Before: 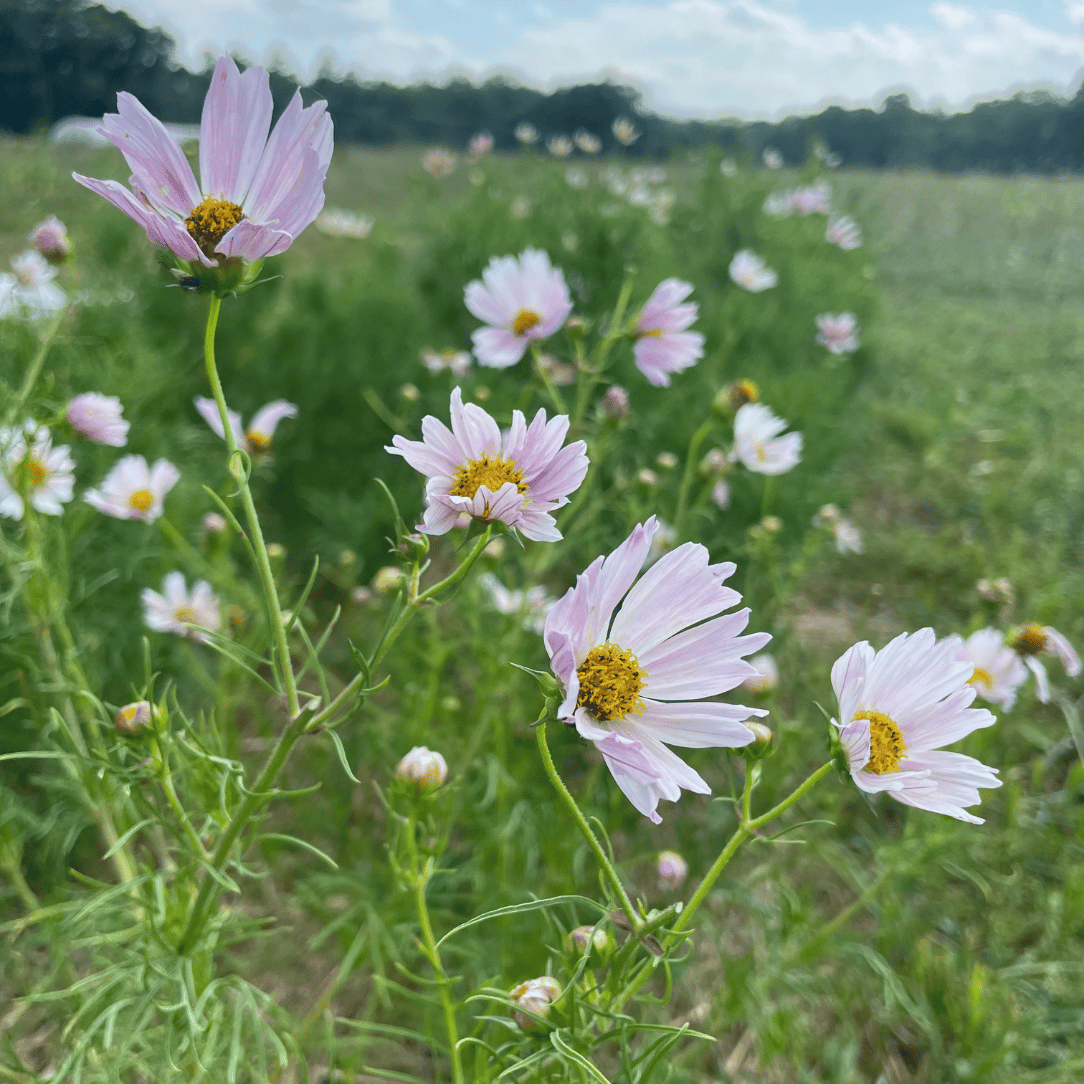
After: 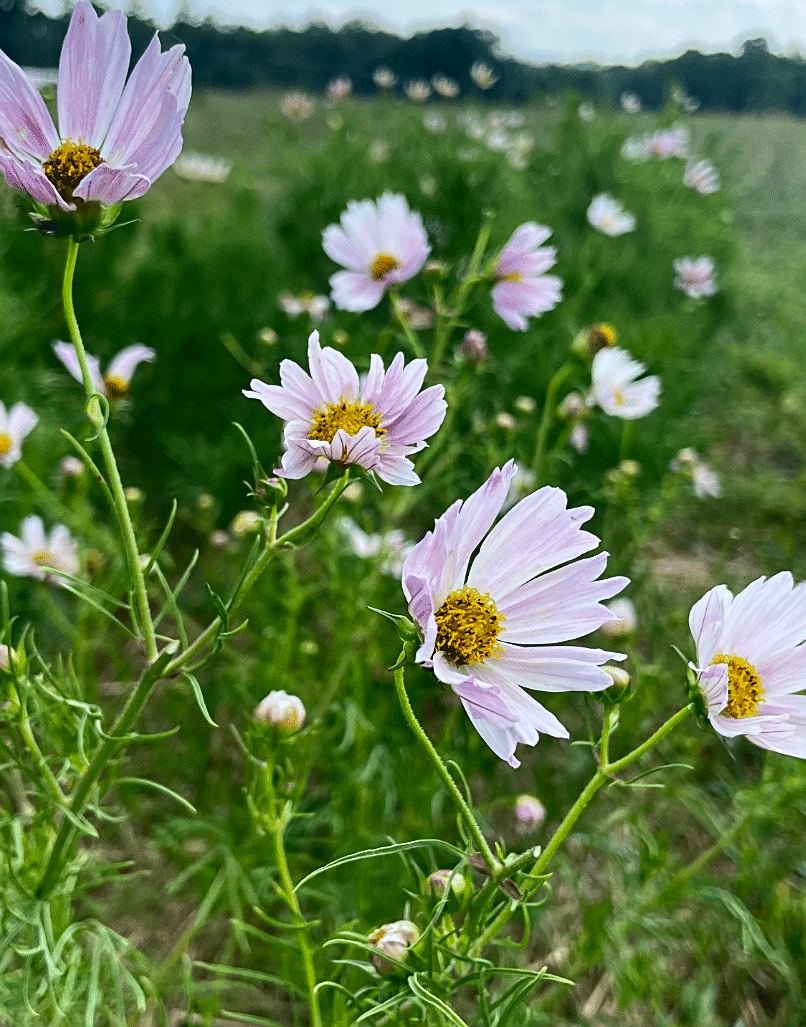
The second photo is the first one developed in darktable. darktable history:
contrast brightness saturation: contrast 0.206, brightness -0.1, saturation 0.208
crop and rotate: left 13.114%, top 5.244%, right 12.528%
sharpen: on, module defaults
